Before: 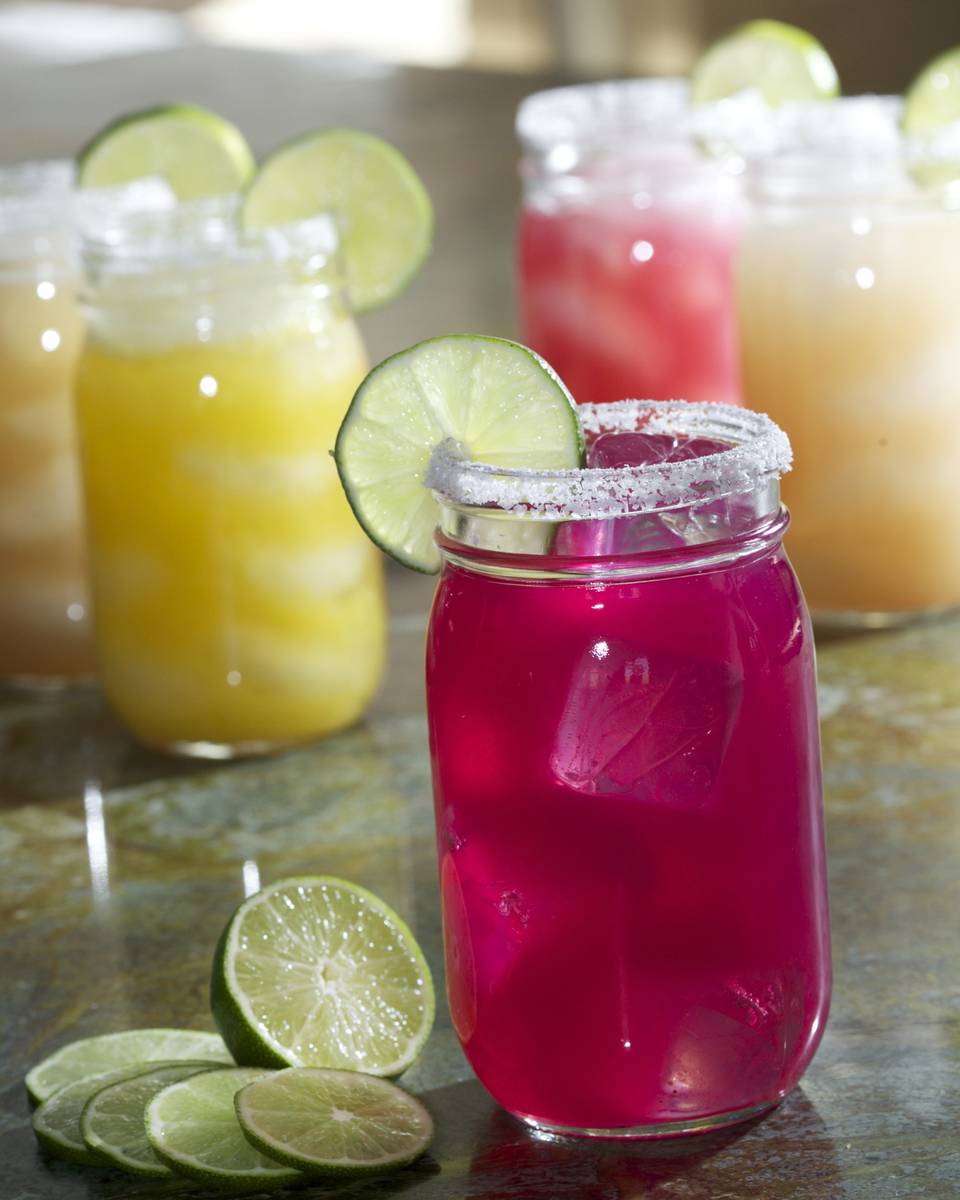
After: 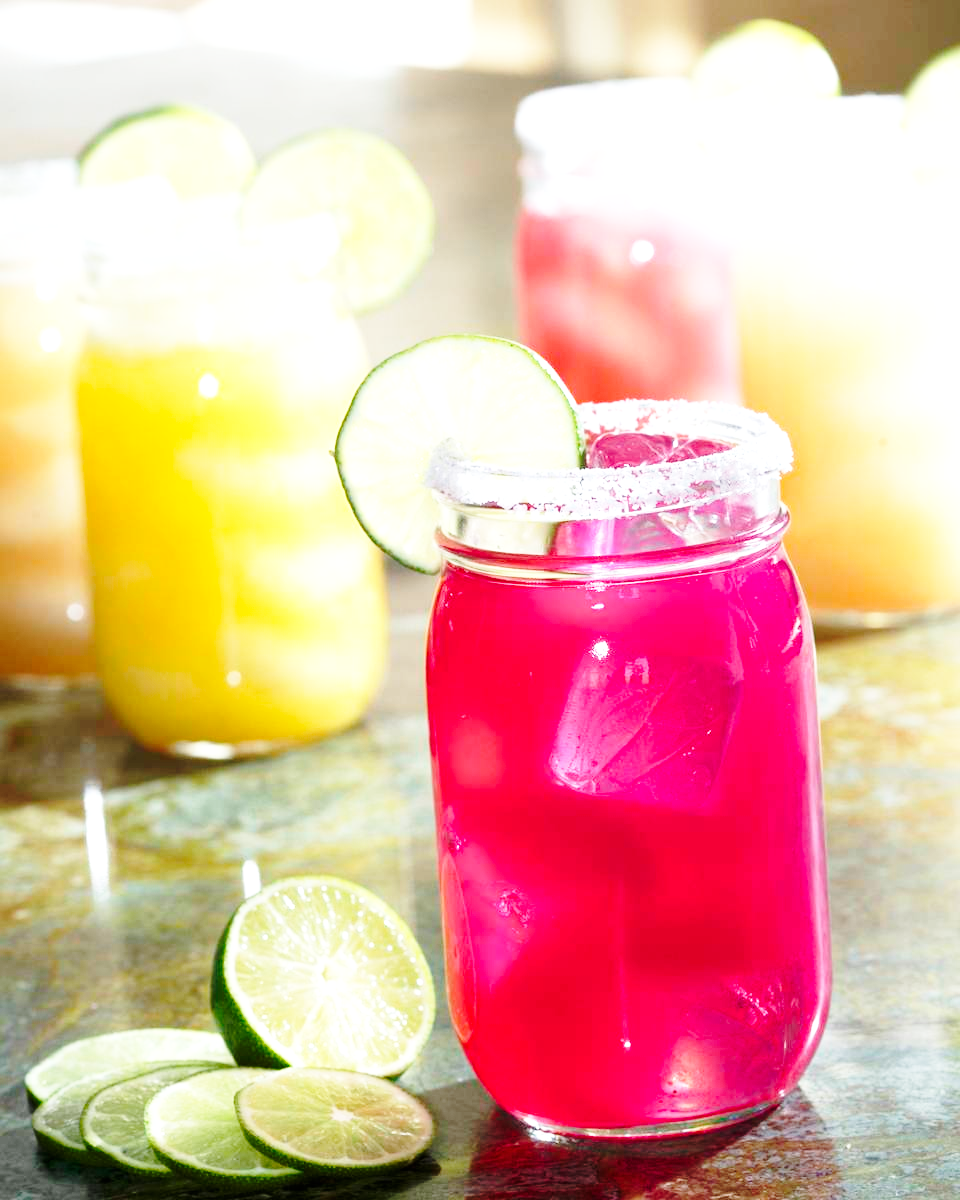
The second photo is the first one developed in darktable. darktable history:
base curve: curves: ch0 [(0, 0) (0.032, 0.037) (0.105, 0.228) (0.435, 0.76) (0.856, 0.983) (1, 1)], preserve colors none
exposure: black level correction 0, exposure 0.698 EV, compensate highlight preservation false
